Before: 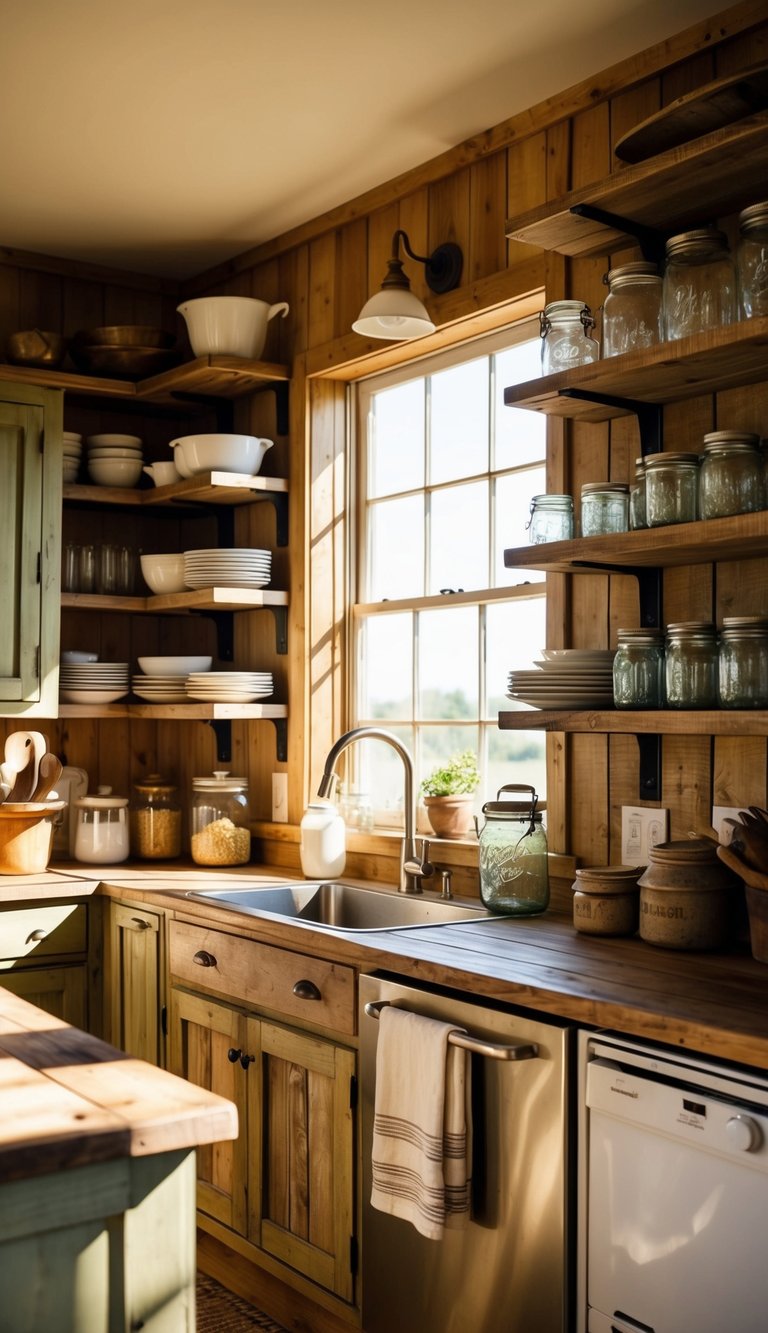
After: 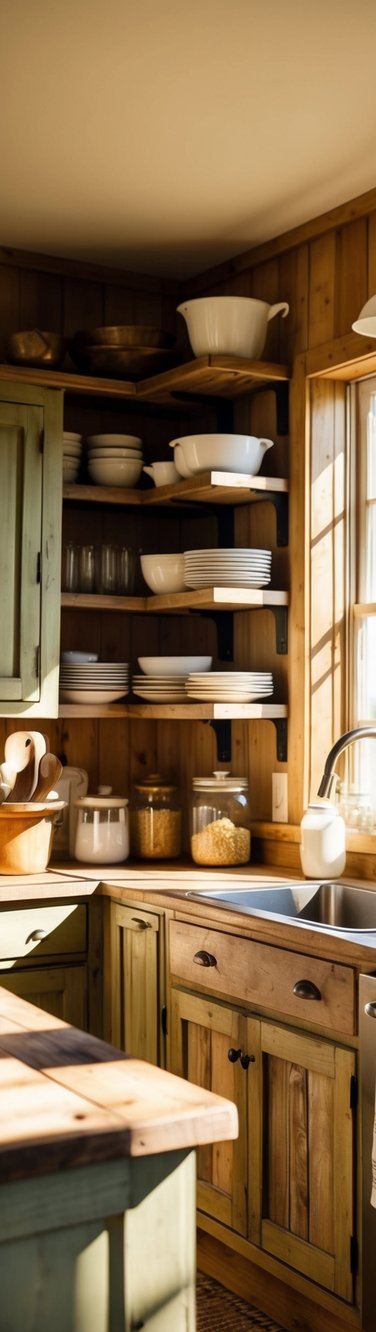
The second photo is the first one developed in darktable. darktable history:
crop and rotate: left 0.021%, top 0%, right 50.948%
